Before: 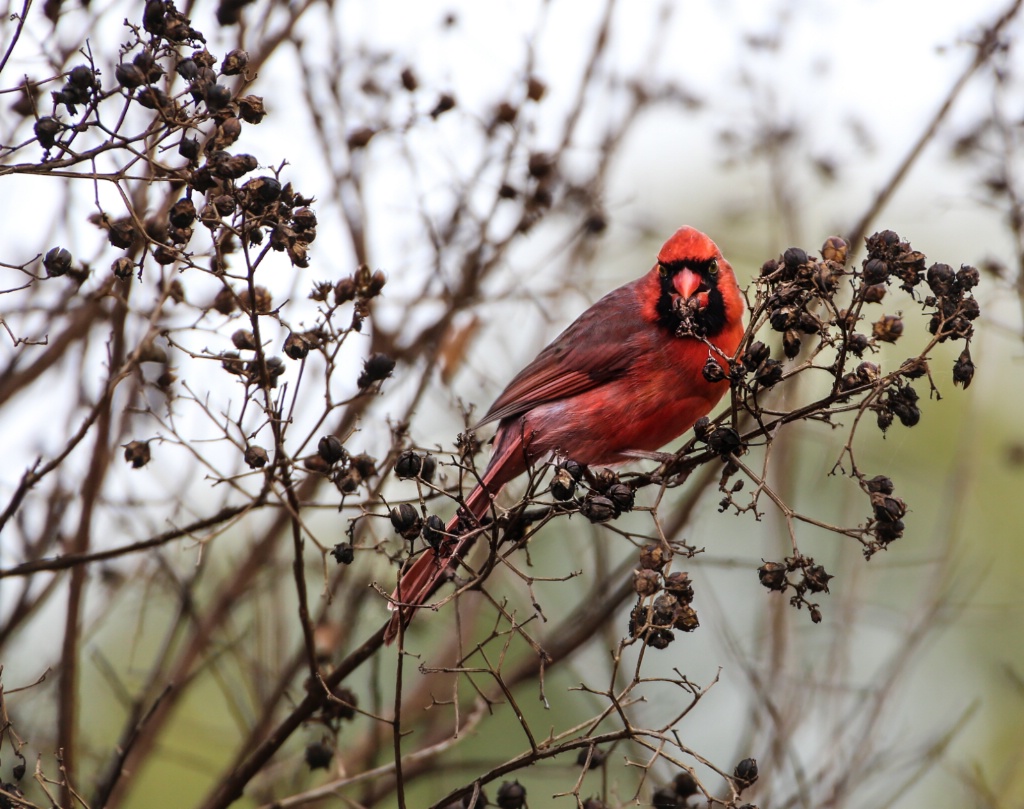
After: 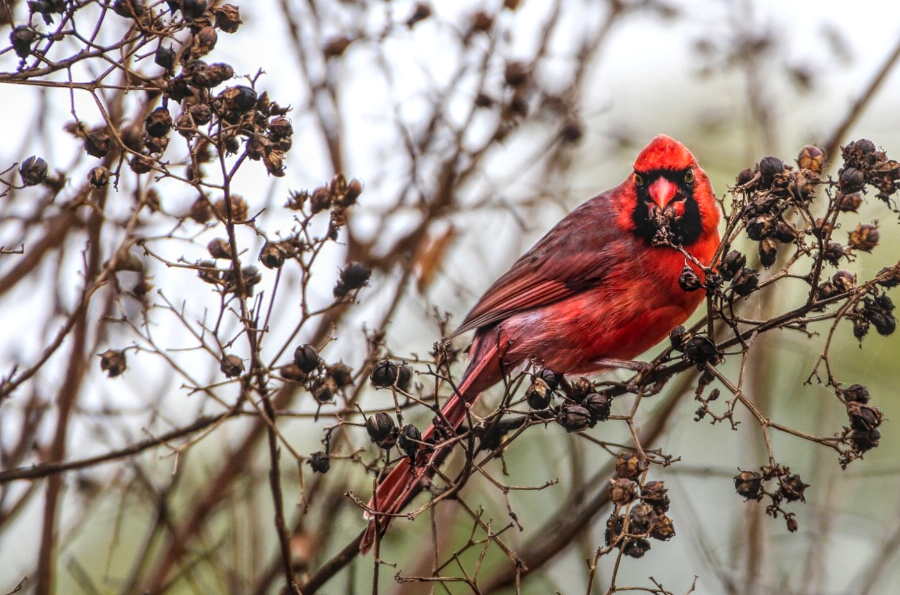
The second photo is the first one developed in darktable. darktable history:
crop and rotate: left 2.425%, top 11.305%, right 9.6%, bottom 15.08%
contrast brightness saturation: contrast 0.08, saturation 0.2
local contrast: highlights 74%, shadows 55%, detail 176%, midtone range 0.207
